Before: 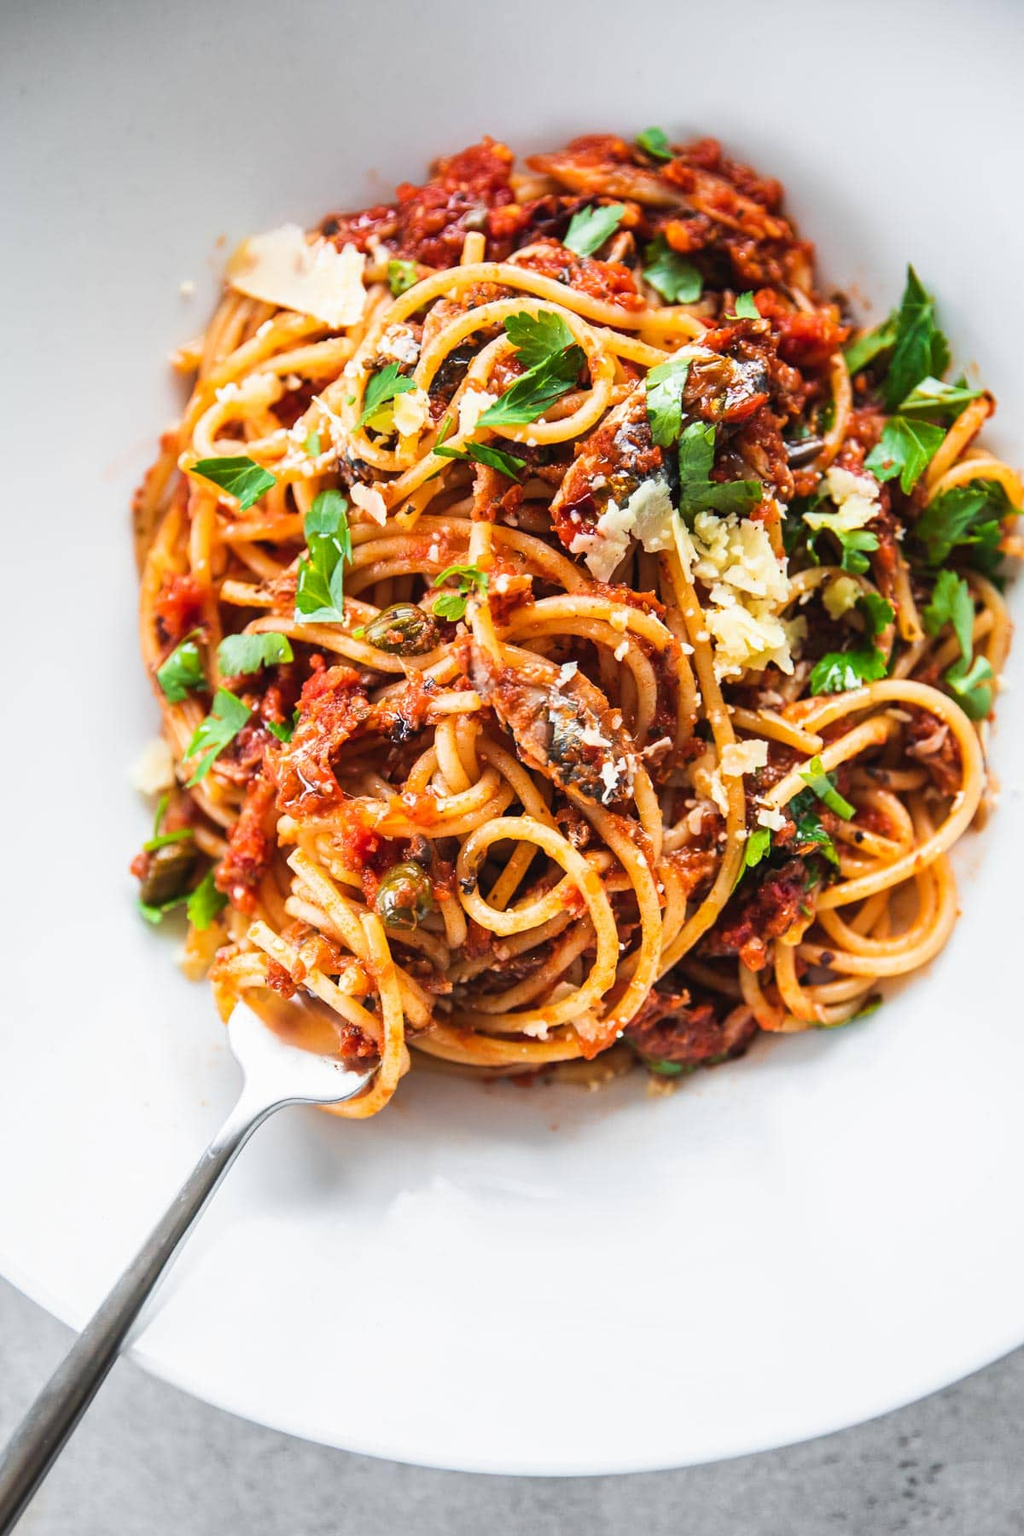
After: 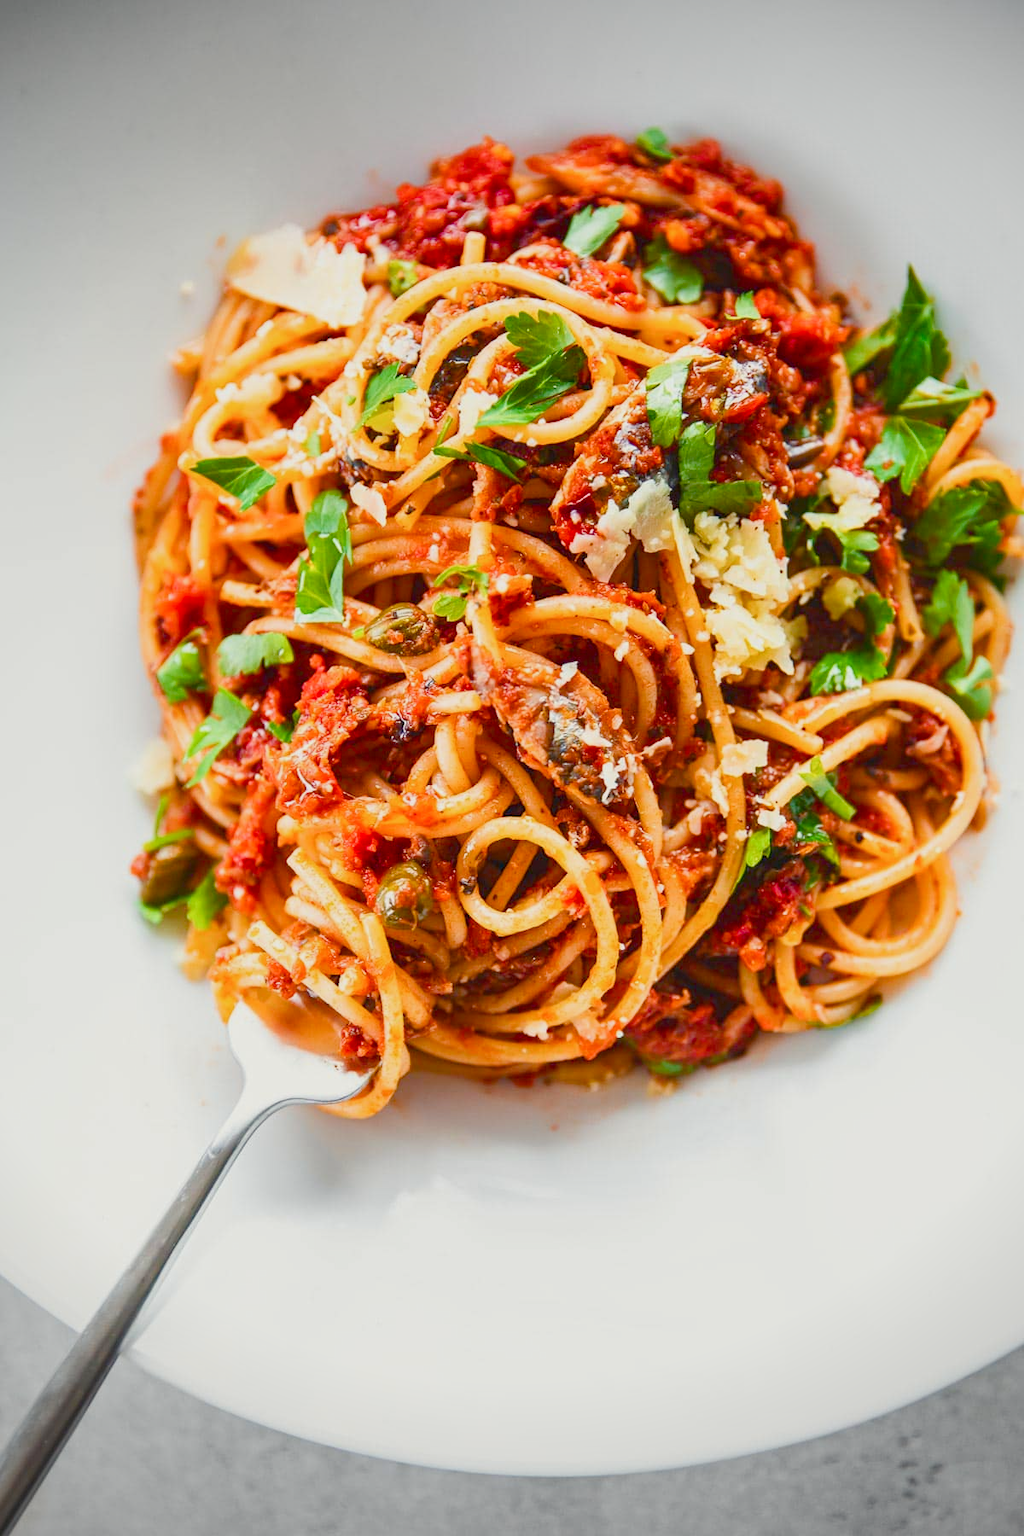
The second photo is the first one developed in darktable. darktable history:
exposure: black level correction 0, exposure 0.199 EV, compensate exposure bias true, compensate highlight preservation false
tone equalizer: on, module defaults
color balance rgb: shadows lift › luminance 0.858%, shadows lift › chroma 0.184%, shadows lift › hue 18.22°, highlights gain › luminance 5.999%, highlights gain › chroma 1.311%, highlights gain › hue 92.81°, perceptual saturation grading › global saturation 44.139%, perceptual saturation grading › highlights -50.575%, perceptual saturation grading › shadows 30.586%, hue shift -1.53°, contrast -21.055%
vignetting: on, module defaults
